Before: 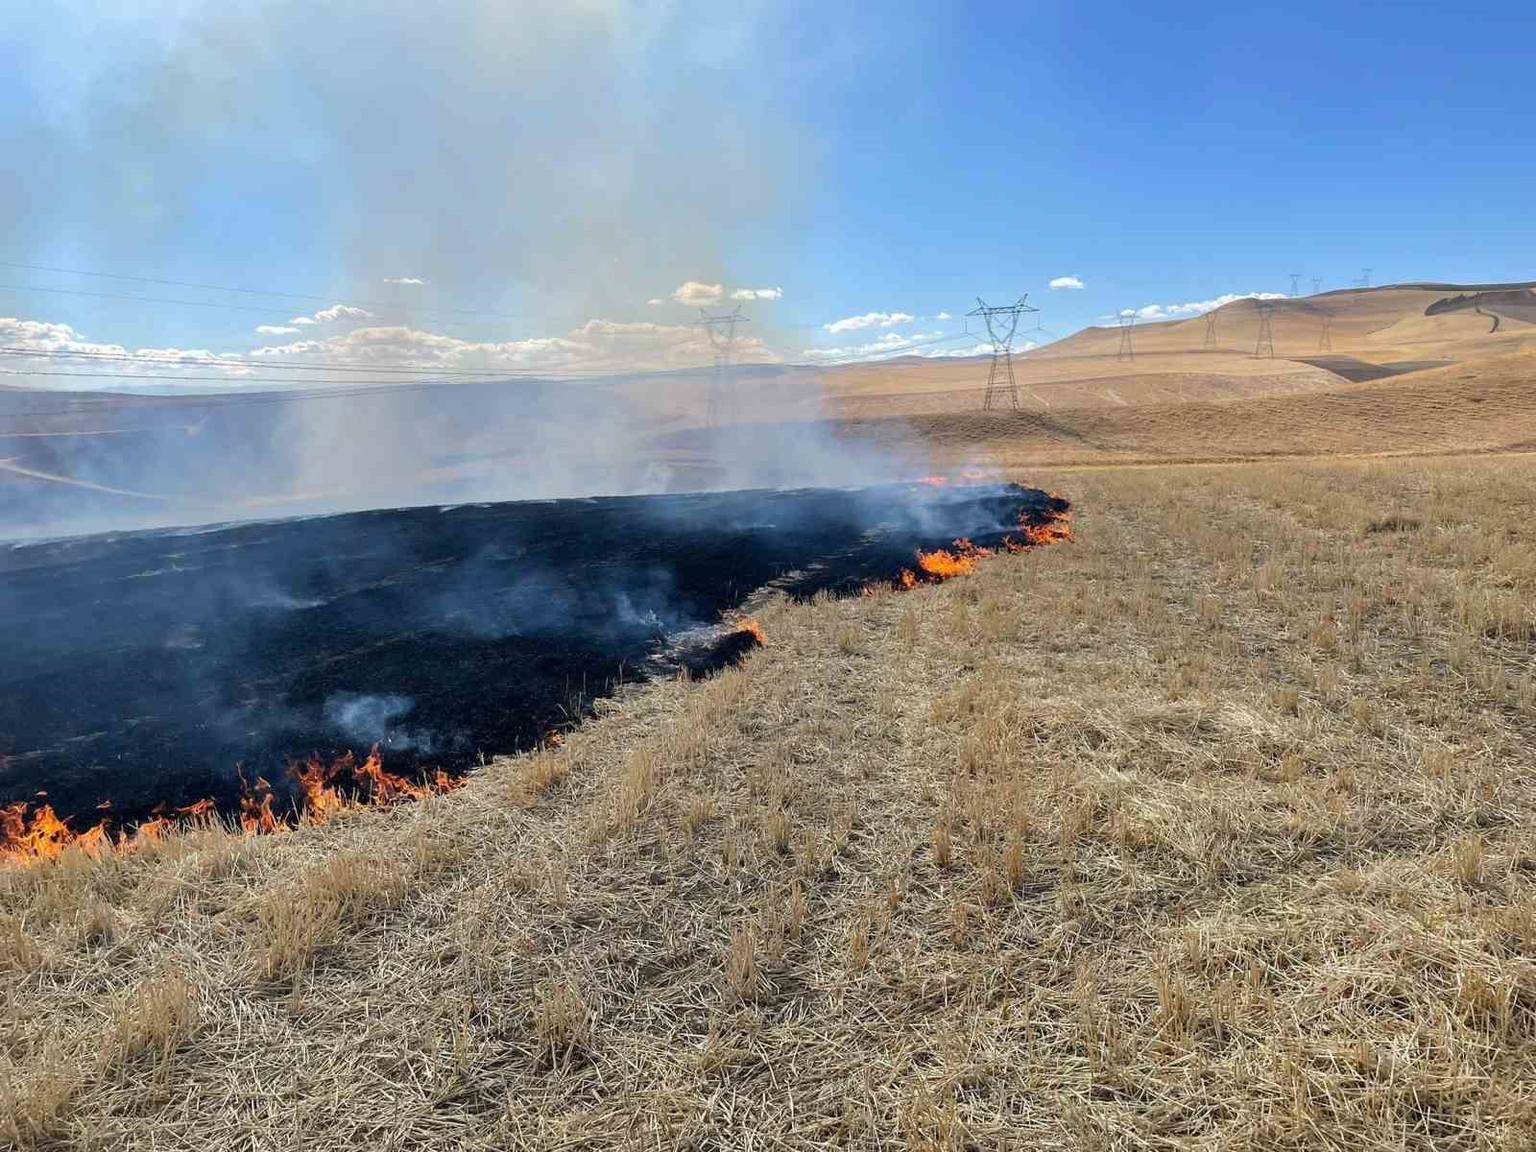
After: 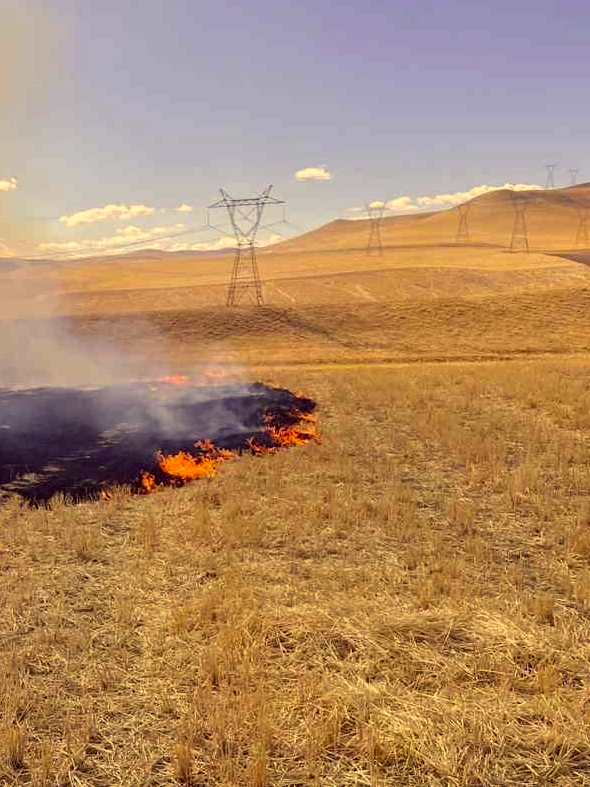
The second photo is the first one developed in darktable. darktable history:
crop and rotate: left 49.936%, top 10.094%, right 13.136%, bottom 24.256%
color correction: highlights a* 10.12, highlights b* 39.04, shadows a* 14.62, shadows b* 3.37
